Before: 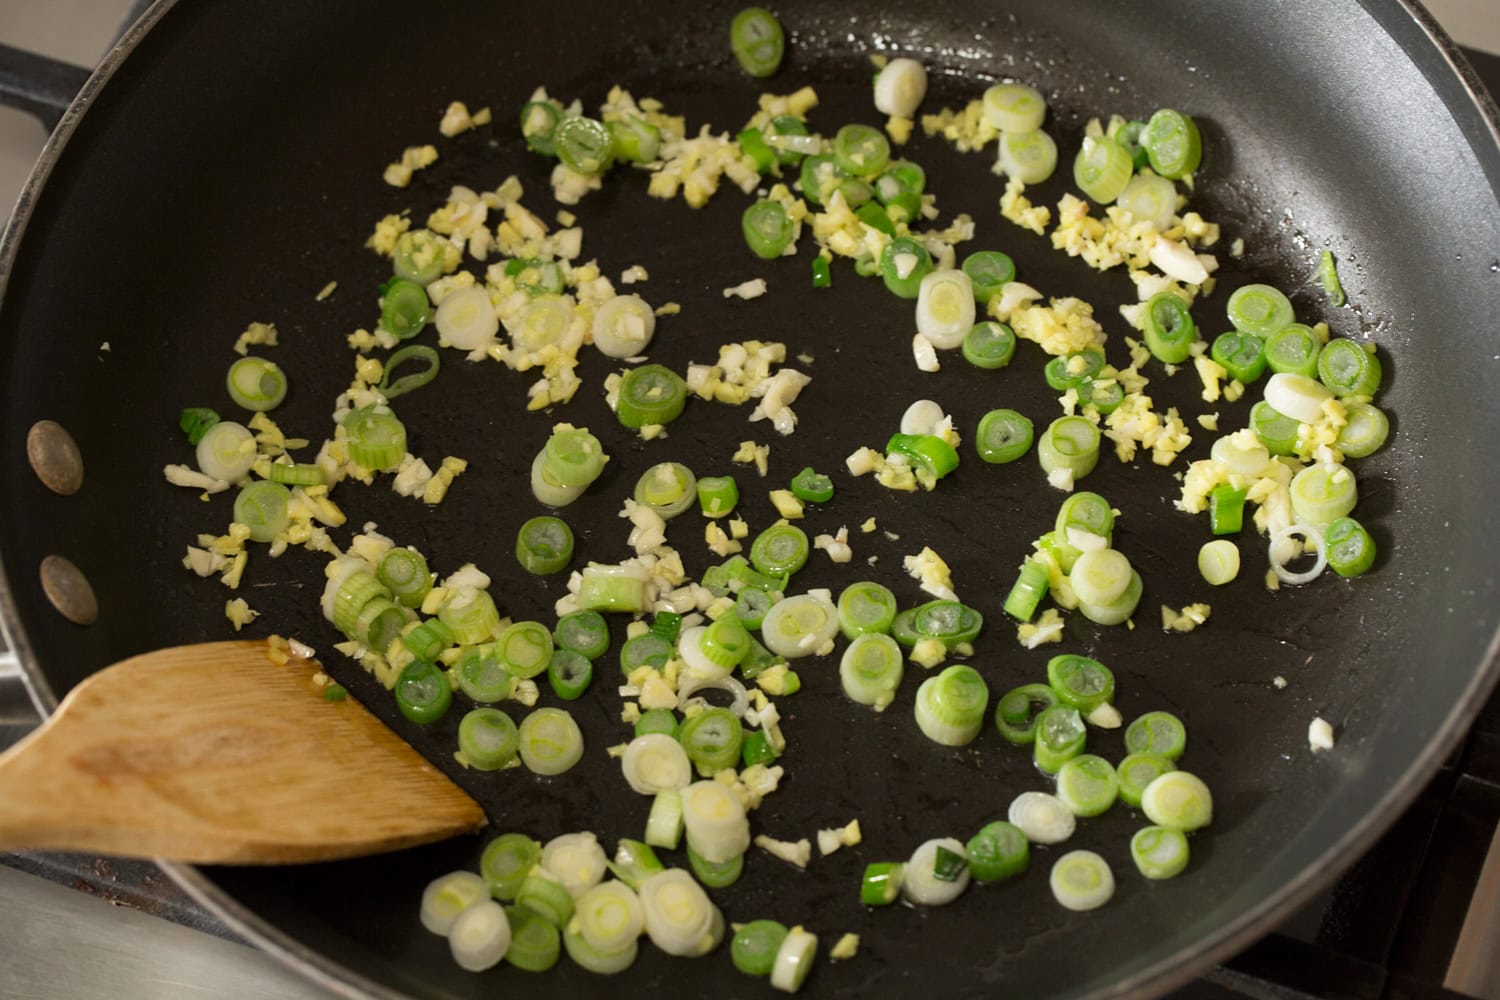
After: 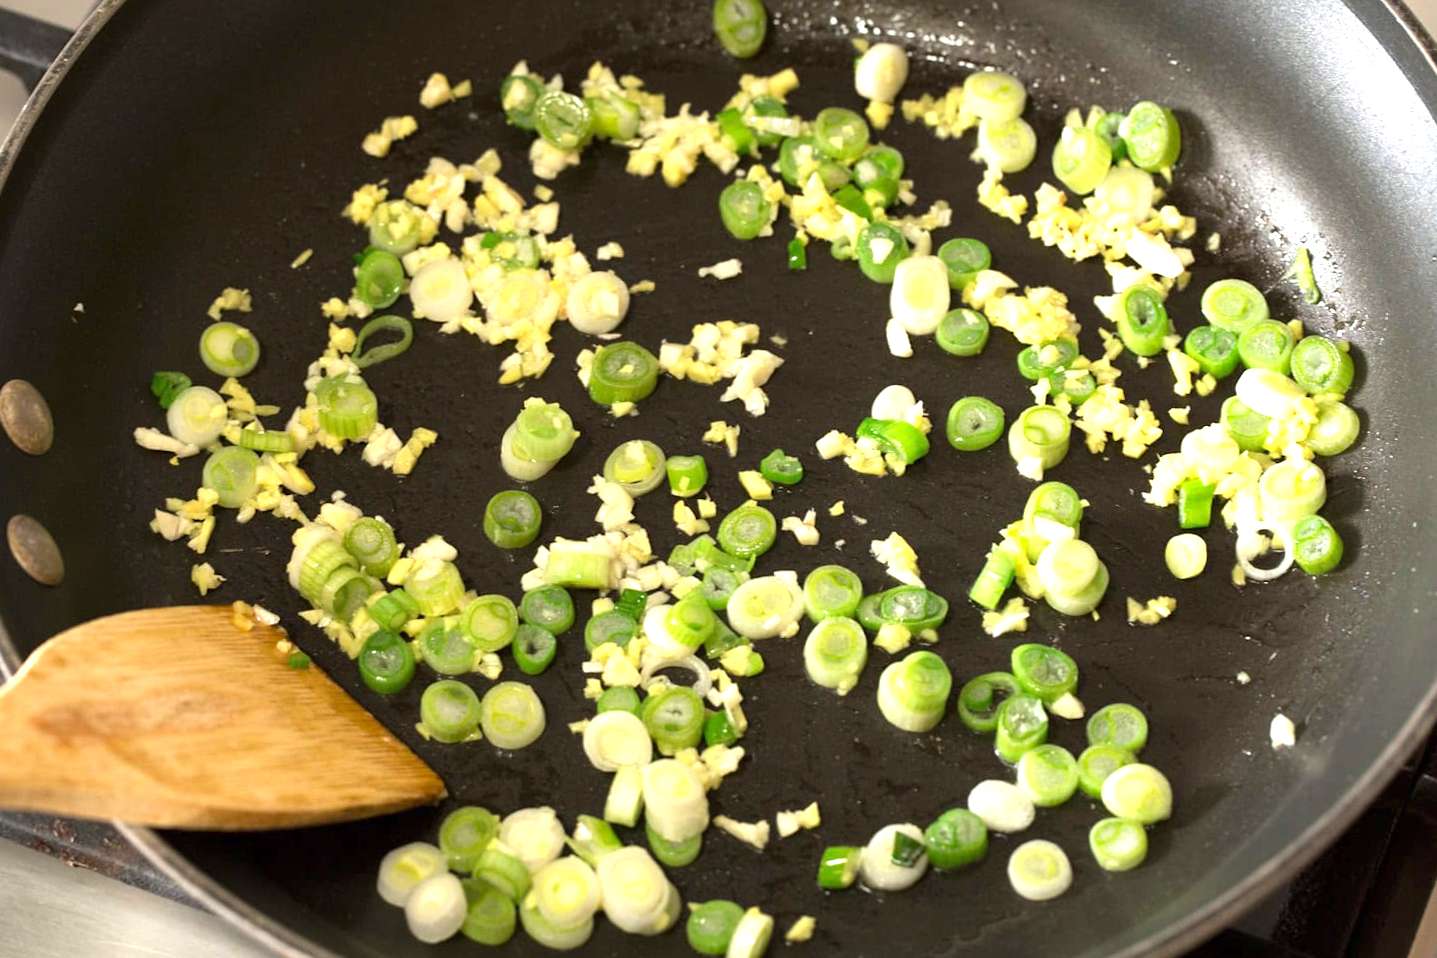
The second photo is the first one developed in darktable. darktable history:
crop and rotate: angle -1.69°
local contrast: mode bilateral grid, contrast 15, coarseness 36, detail 105%, midtone range 0.2
exposure: exposure 1.089 EV, compensate highlight preservation false
